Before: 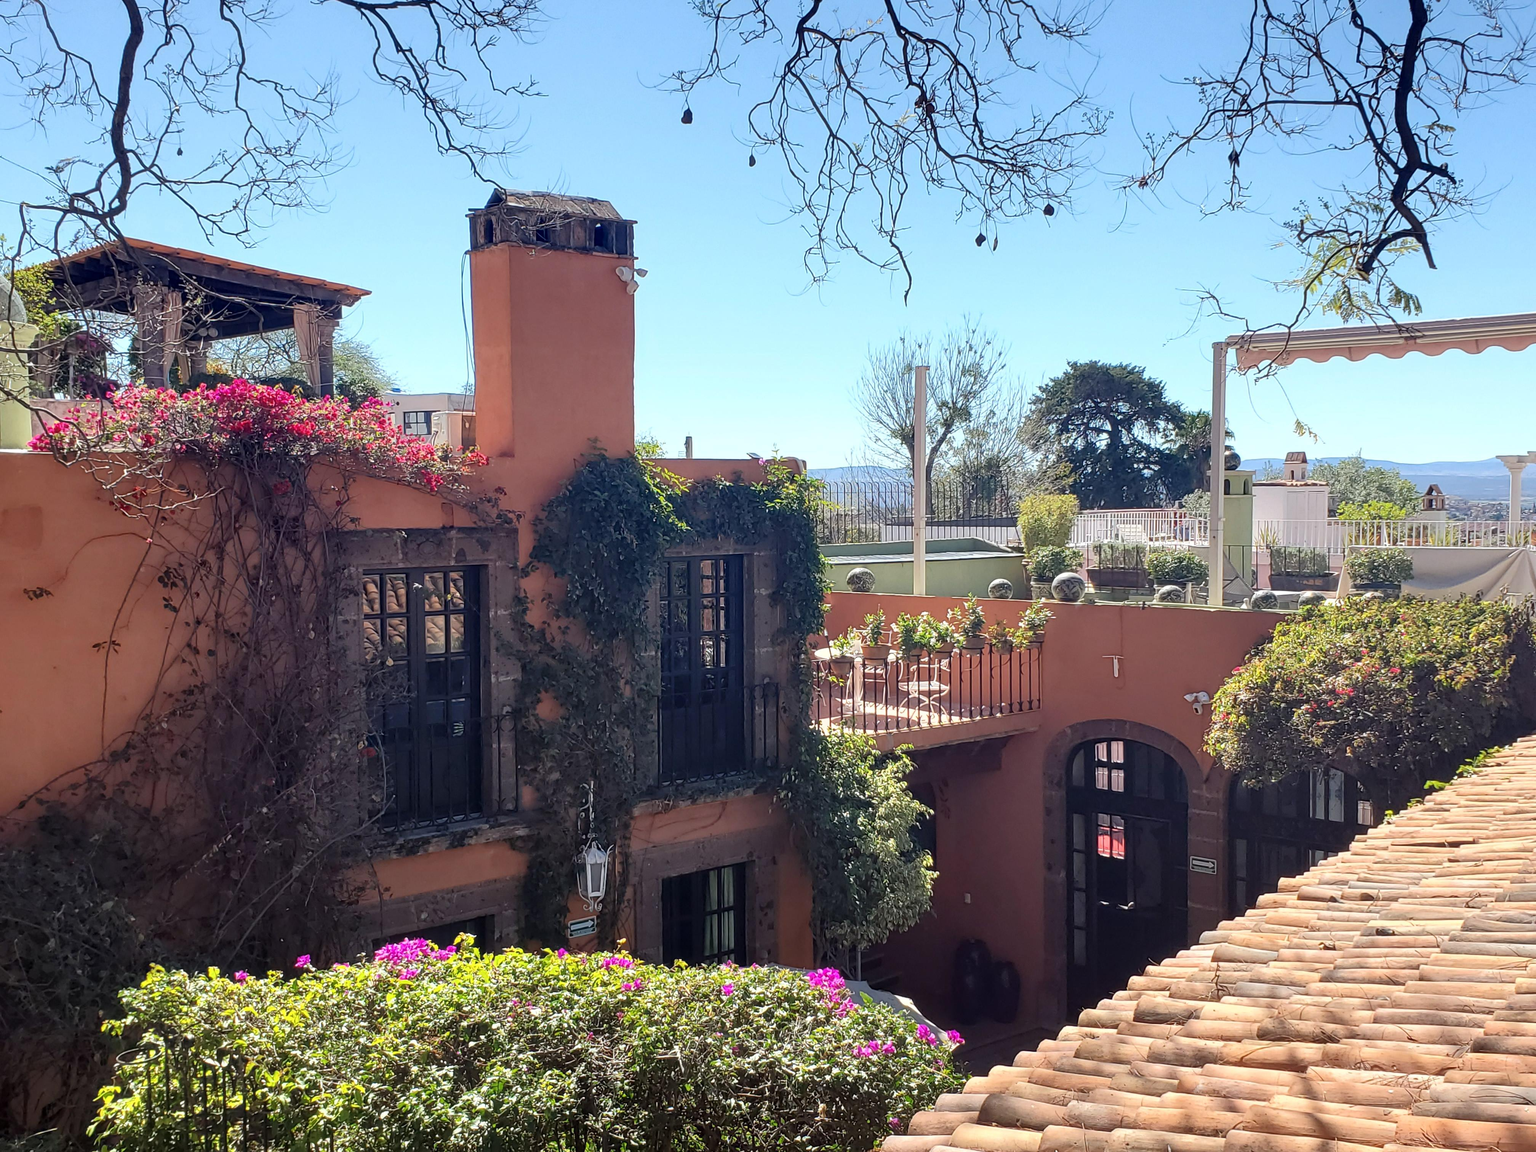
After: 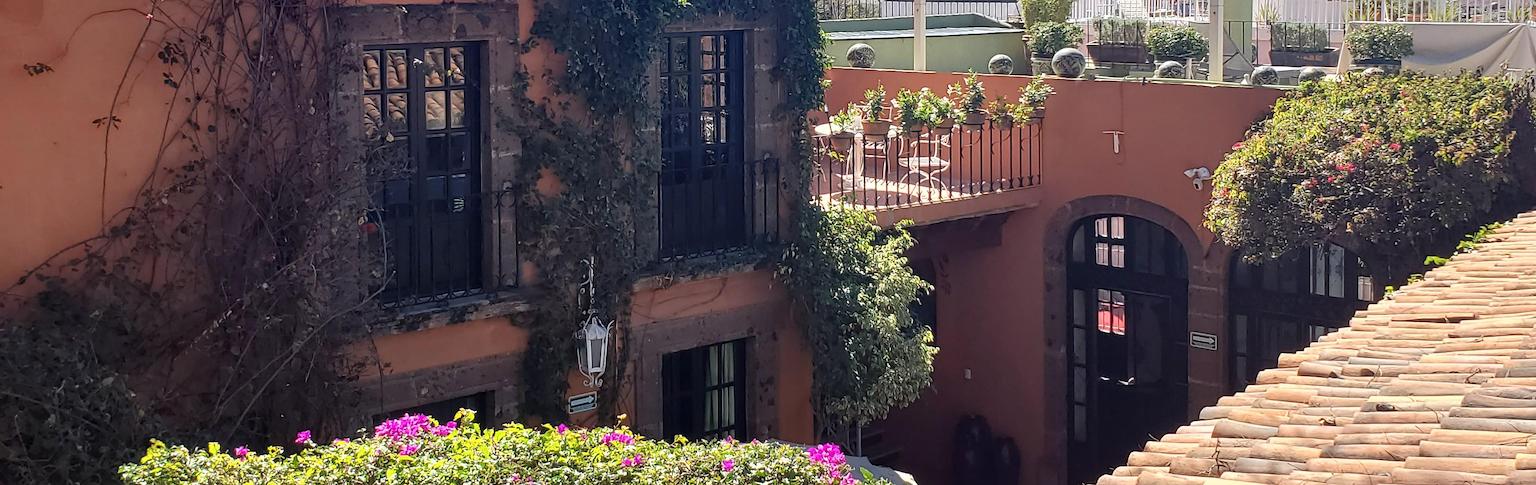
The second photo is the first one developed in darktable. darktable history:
crop: top 45.551%, bottom 12.262%
sharpen: radius 0.969, amount 0.604
